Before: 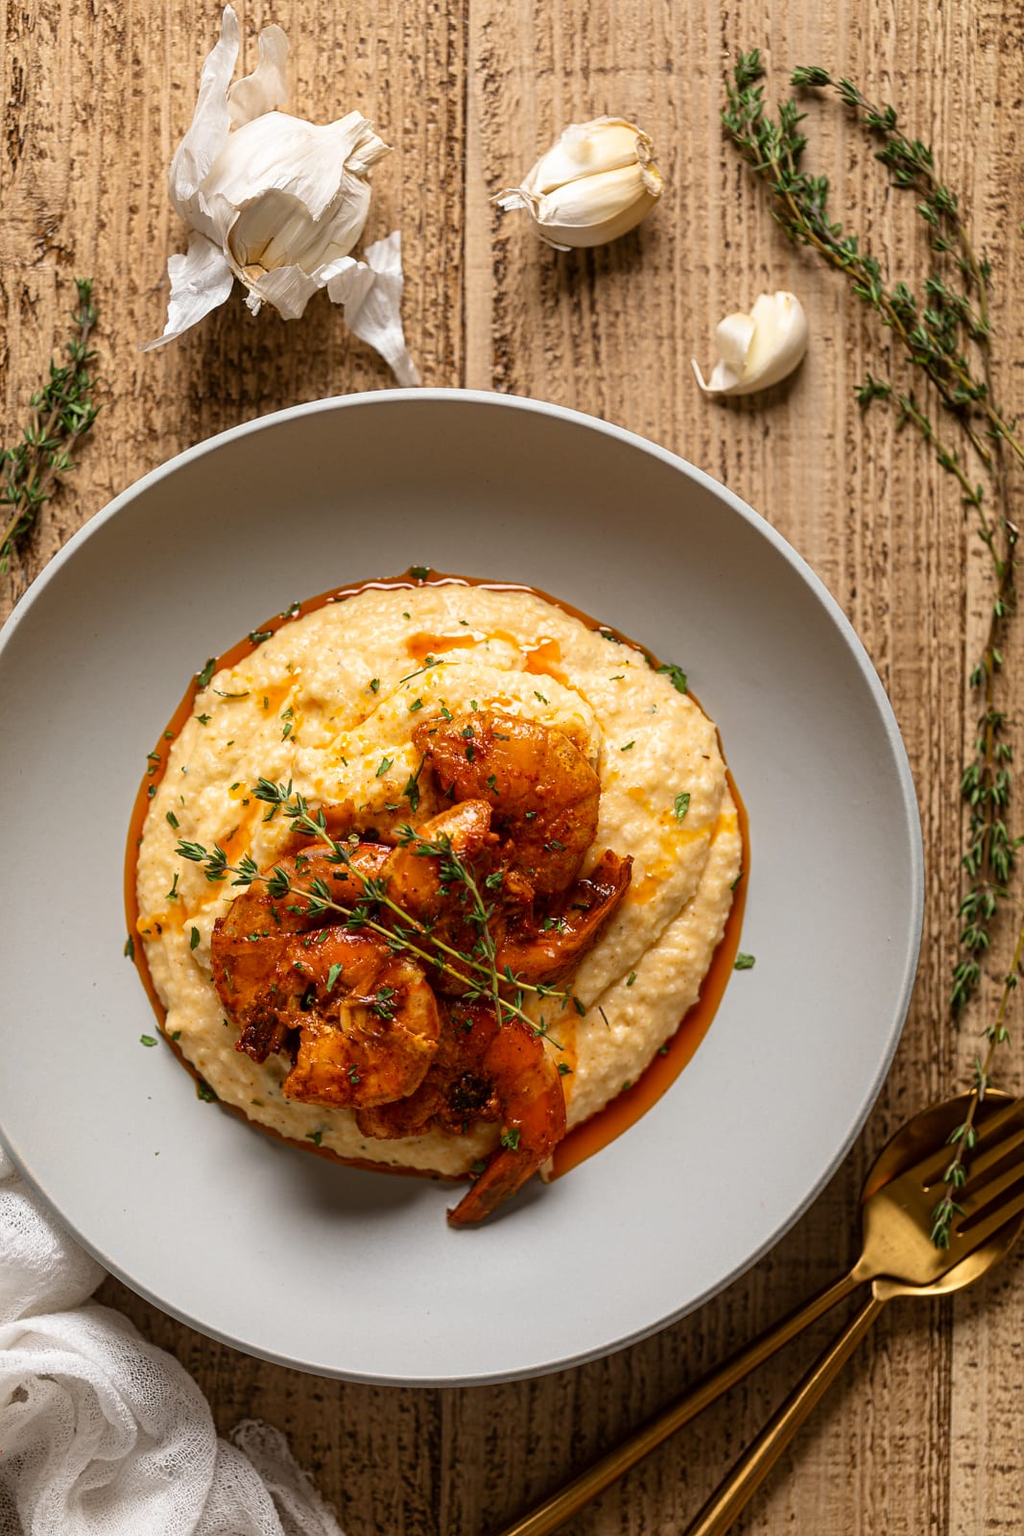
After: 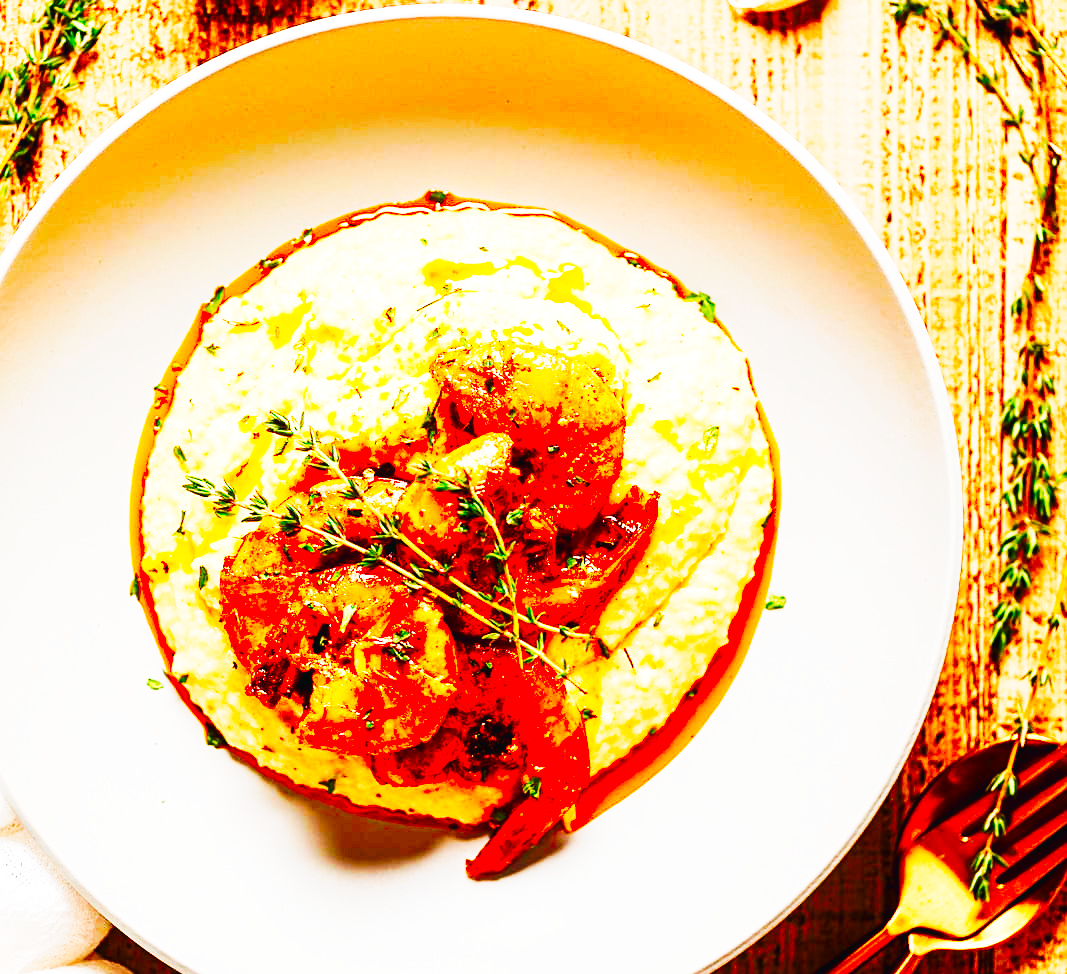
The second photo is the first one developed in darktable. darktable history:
color correction: highlights b* 0, saturation 1.79
sharpen: amount 0.214
tone curve: curves: ch0 [(0, 0) (0.003, 0.003) (0.011, 0.013) (0.025, 0.028) (0.044, 0.05) (0.069, 0.079) (0.1, 0.113) (0.136, 0.154) (0.177, 0.201) (0.224, 0.268) (0.277, 0.38) (0.335, 0.486) (0.399, 0.588) (0.468, 0.688) (0.543, 0.787) (0.623, 0.854) (0.709, 0.916) (0.801, 0.957) (0.898, 0.978) (1, 1)], preserve colors none
base curve: curves: ch0 [(0, 0.003) (0.001, 0.002) (0.006, 0.004) (0.02, 0.022) (0.048, 0.086) (0.094, 0.234) (0.162, 0.431) (0.258, 0.629) (0.385, 0.8) (0.548, 0.918) (0.751, 0.988) (1, 1)], preserve colors none
crop and rotate: top 25.054%, bottom 14.025%
